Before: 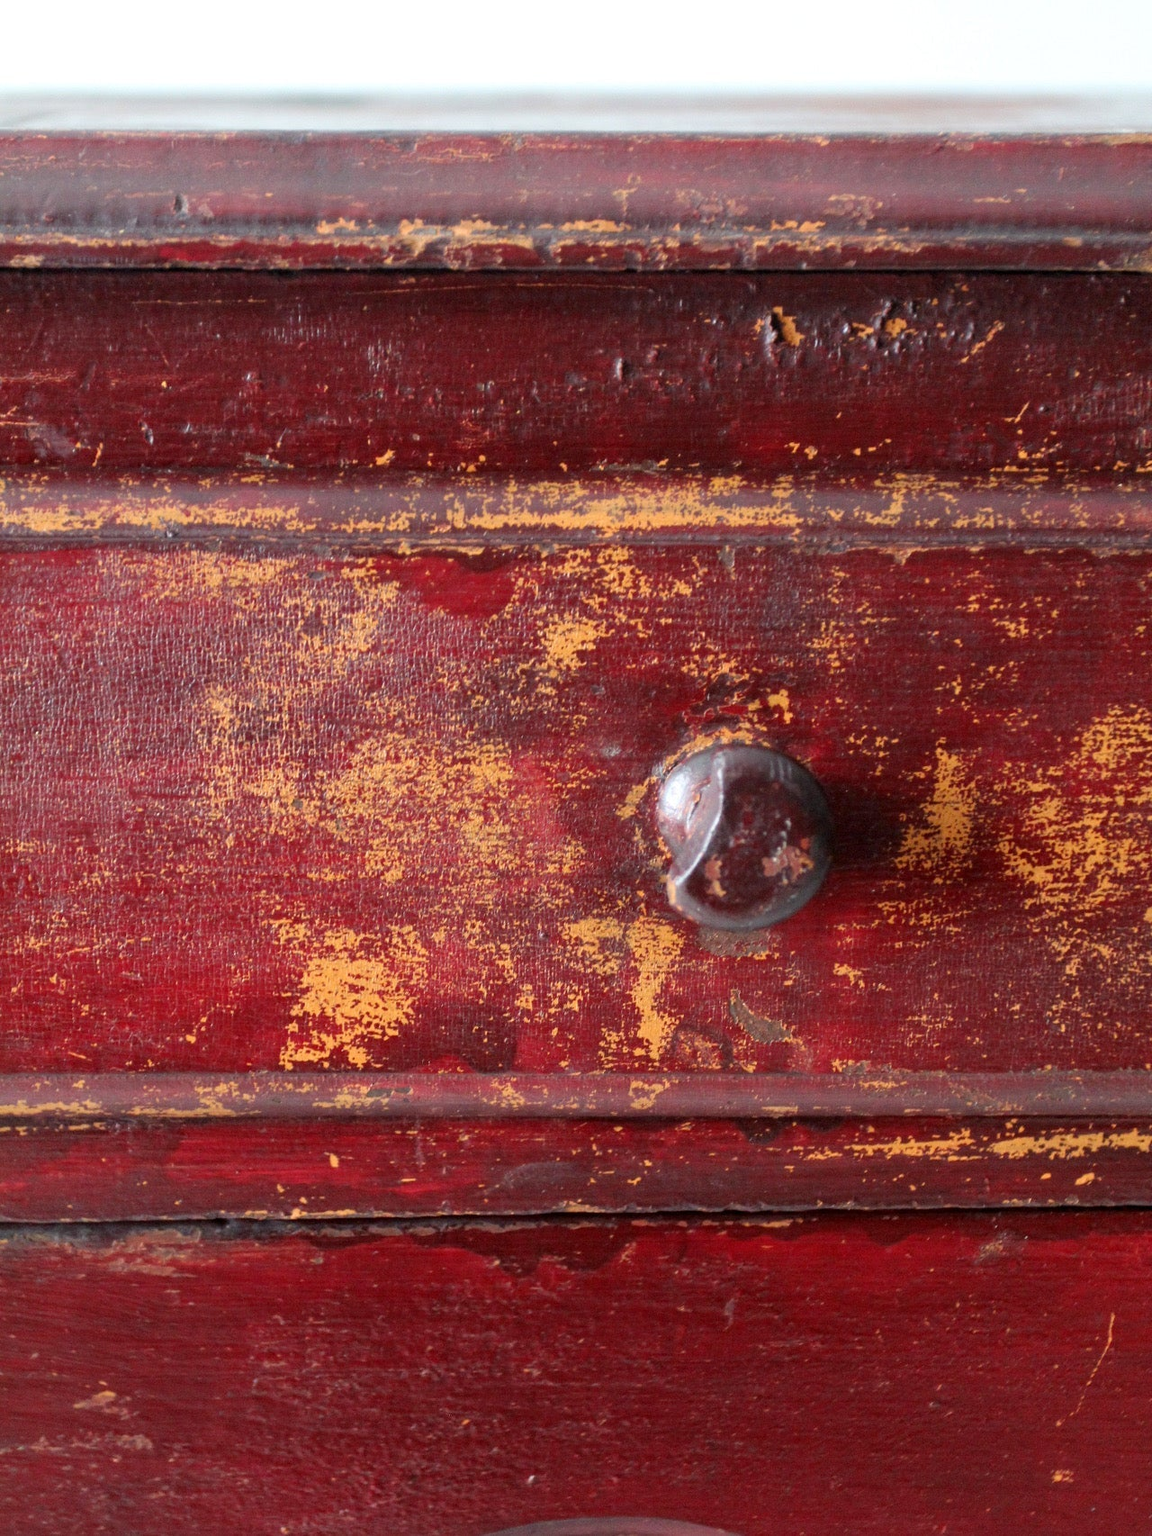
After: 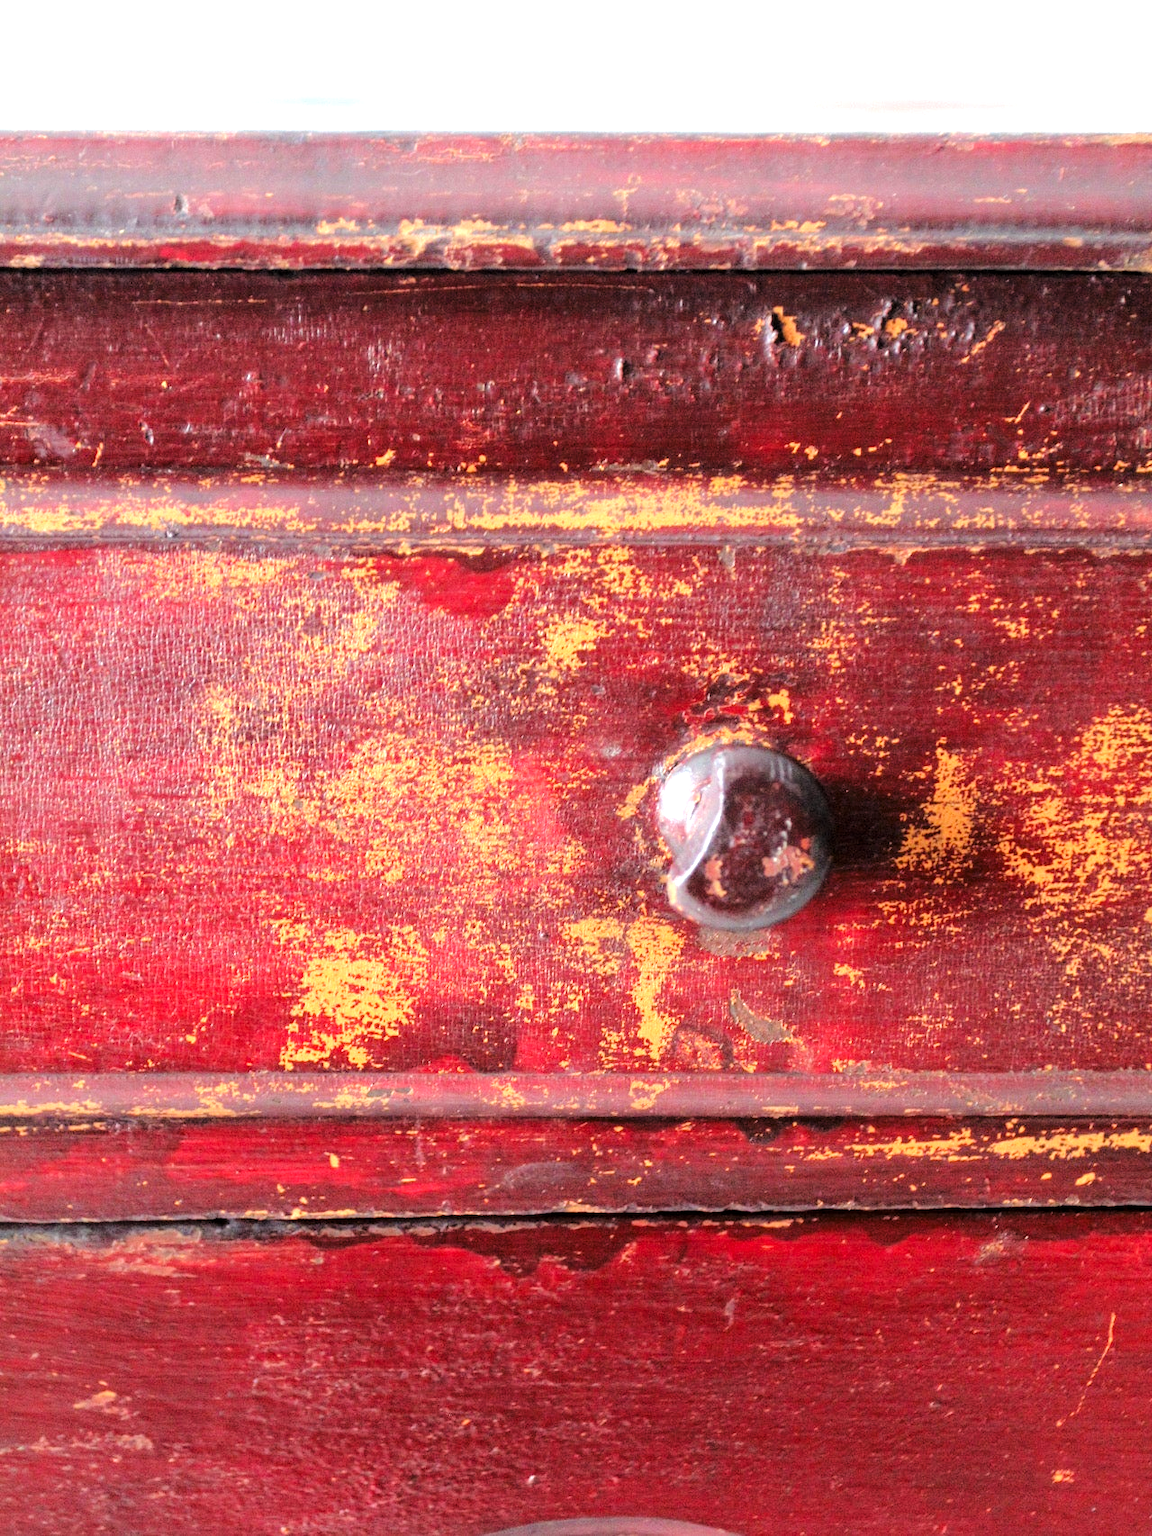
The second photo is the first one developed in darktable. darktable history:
tone curve: curves: ch0 [(0, 0) (0.004, 0) (0.133, 0.076) (0.325, 0.362) (0.879, 0.885) (1, 1)], color space Lab, linked channels, preserve colors none
exposure: black level correction 0, exposure 0.9 EV, compensate exposure bias true, compensate highlight preservation false
